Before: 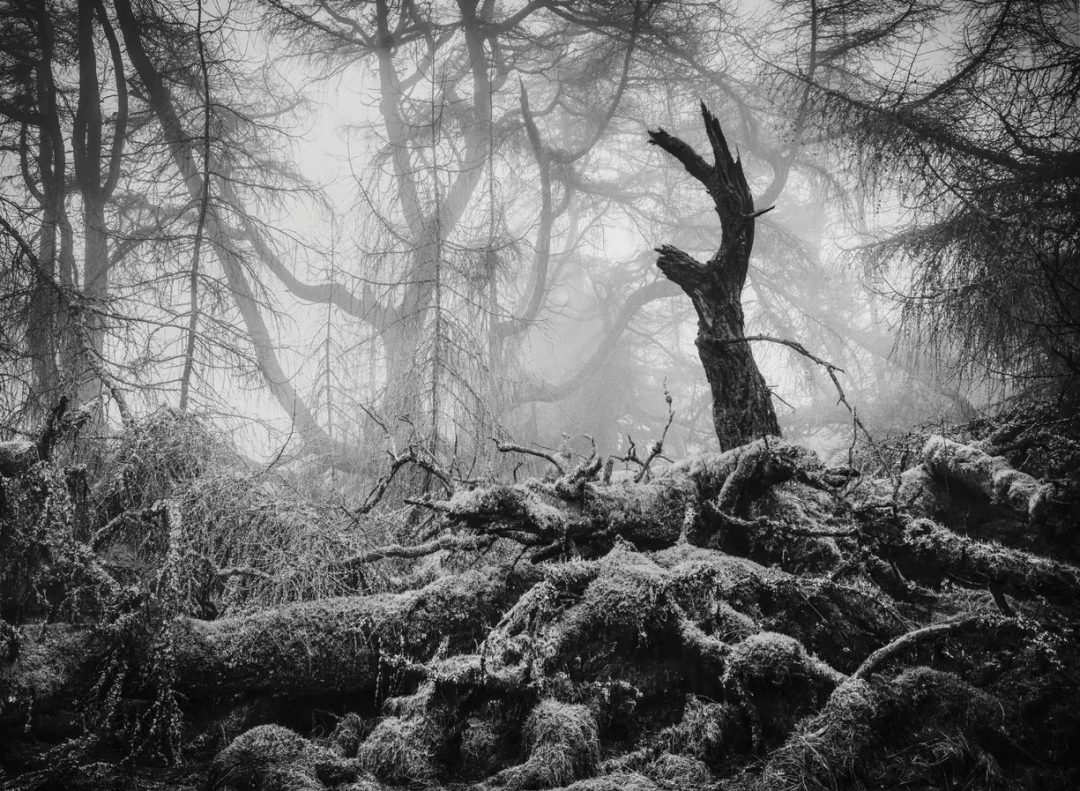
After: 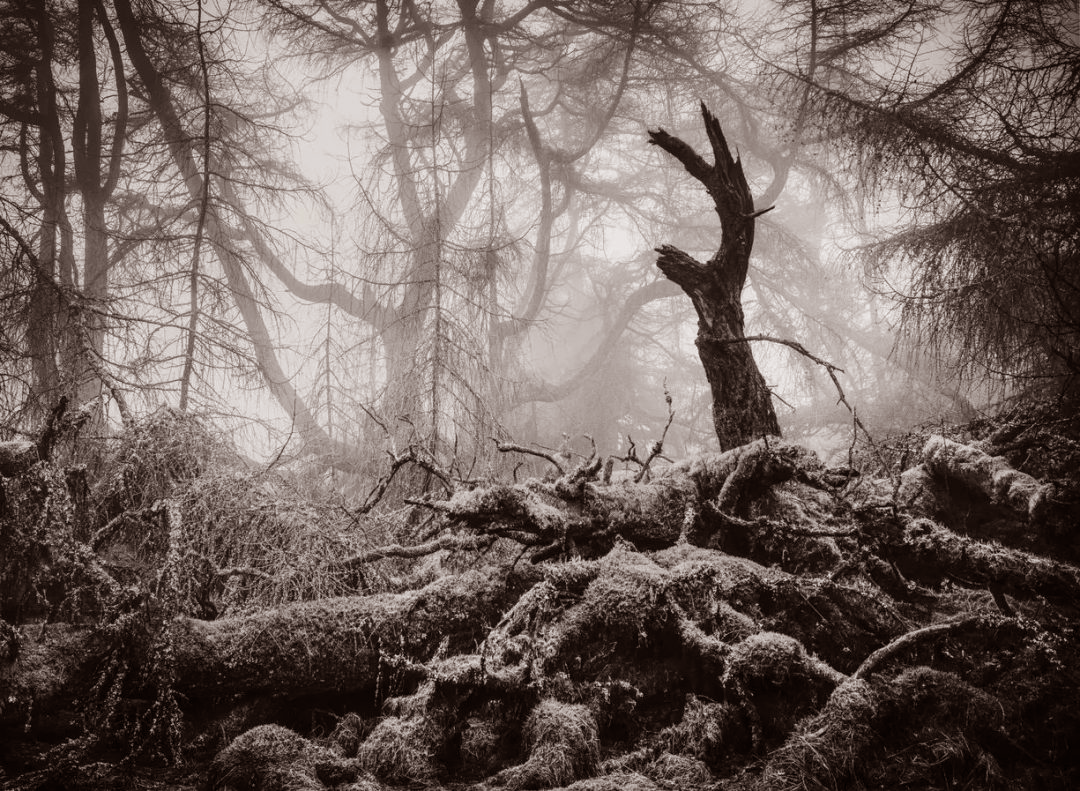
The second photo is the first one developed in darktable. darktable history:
white balance: emerald 1
rgb levels: mode RGB, independent channels, levels [[0, 0.5, 1], [0, 0.521, 1], [0, 0.536, 1]]
